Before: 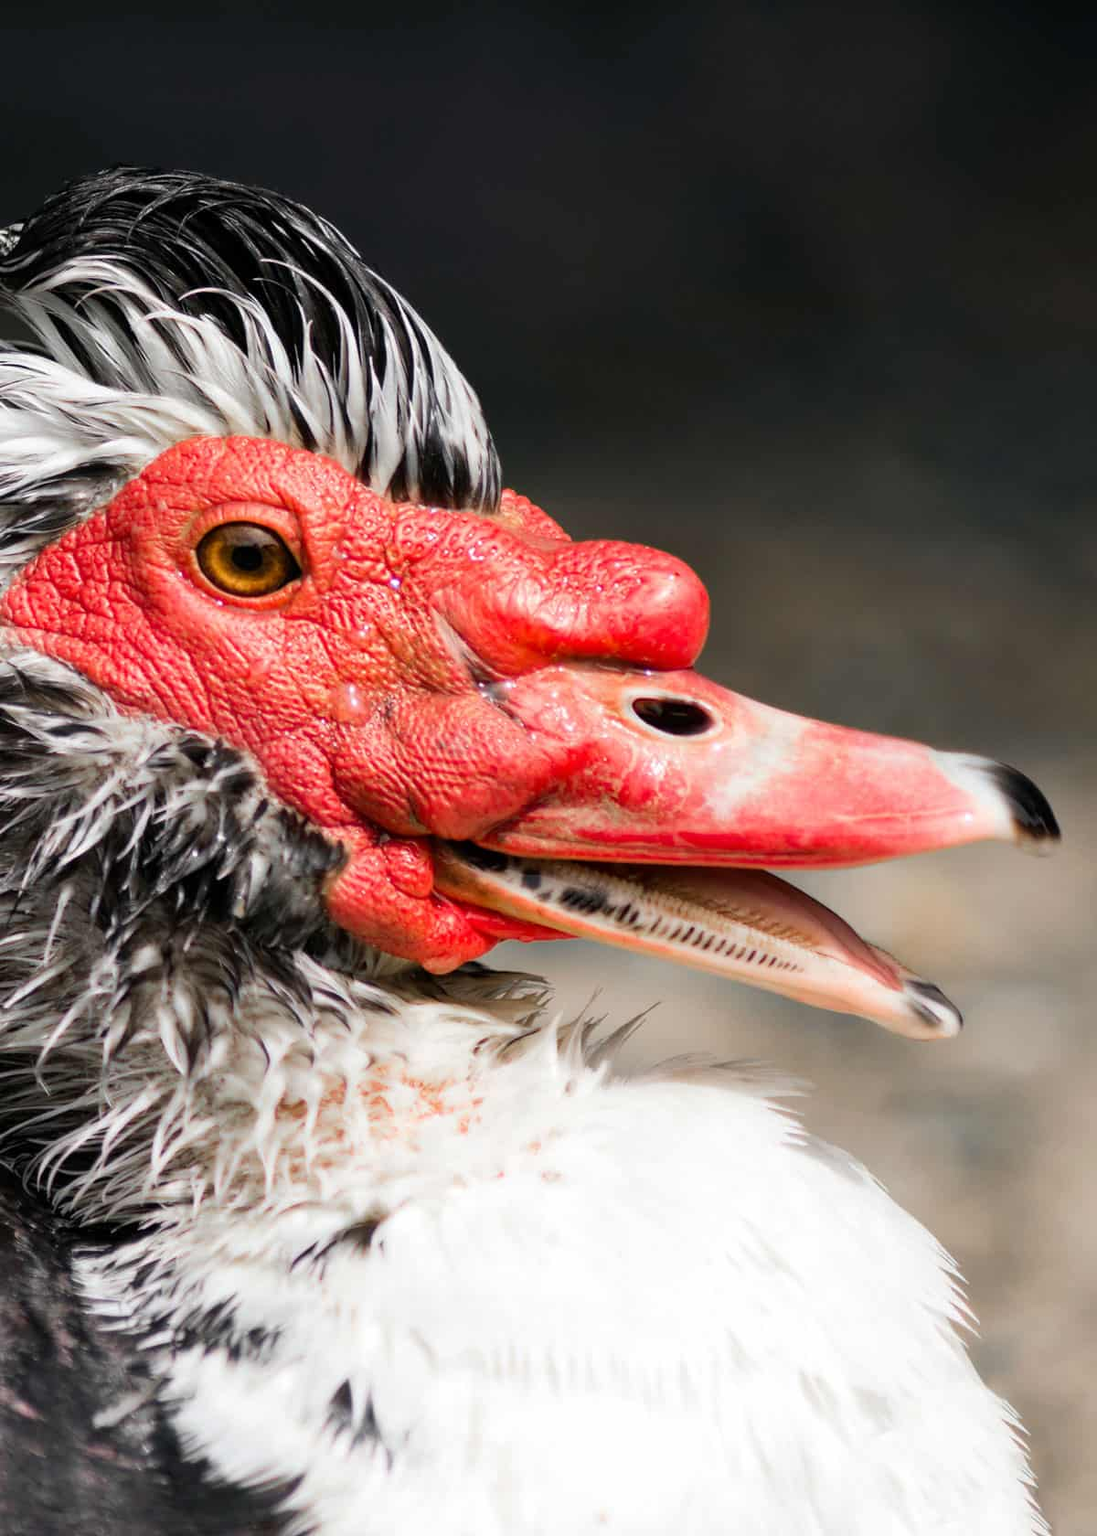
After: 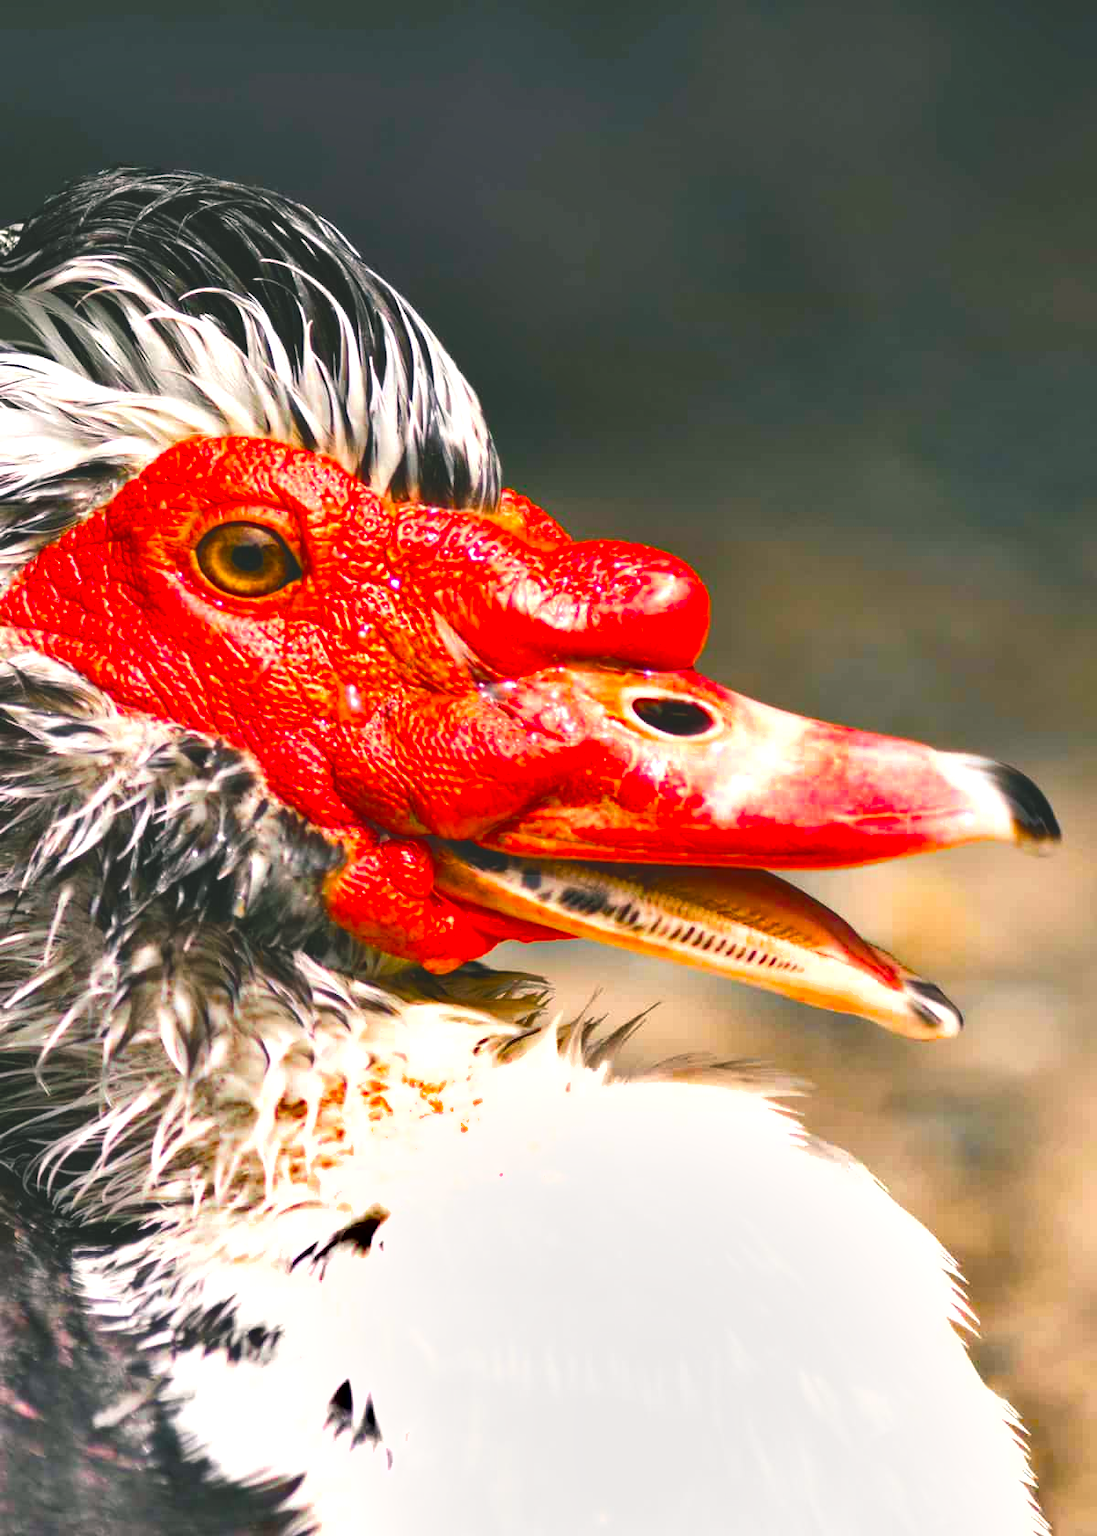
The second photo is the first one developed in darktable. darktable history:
color balance rgb: shadows lift › chroma 2.047%, shadows lift › hue 135.82°, highlights gain › chroma 1.053%, highlights gain › hue 60.25°, global offset › luminance 1.981%, perceptual saturation grading › global saturation 99.542%
shadows and highlights: low approximation 0.01, soften with gaussian
exposure: black level correction 0, exposure 0.693 EV, compensate highlight preservation false
